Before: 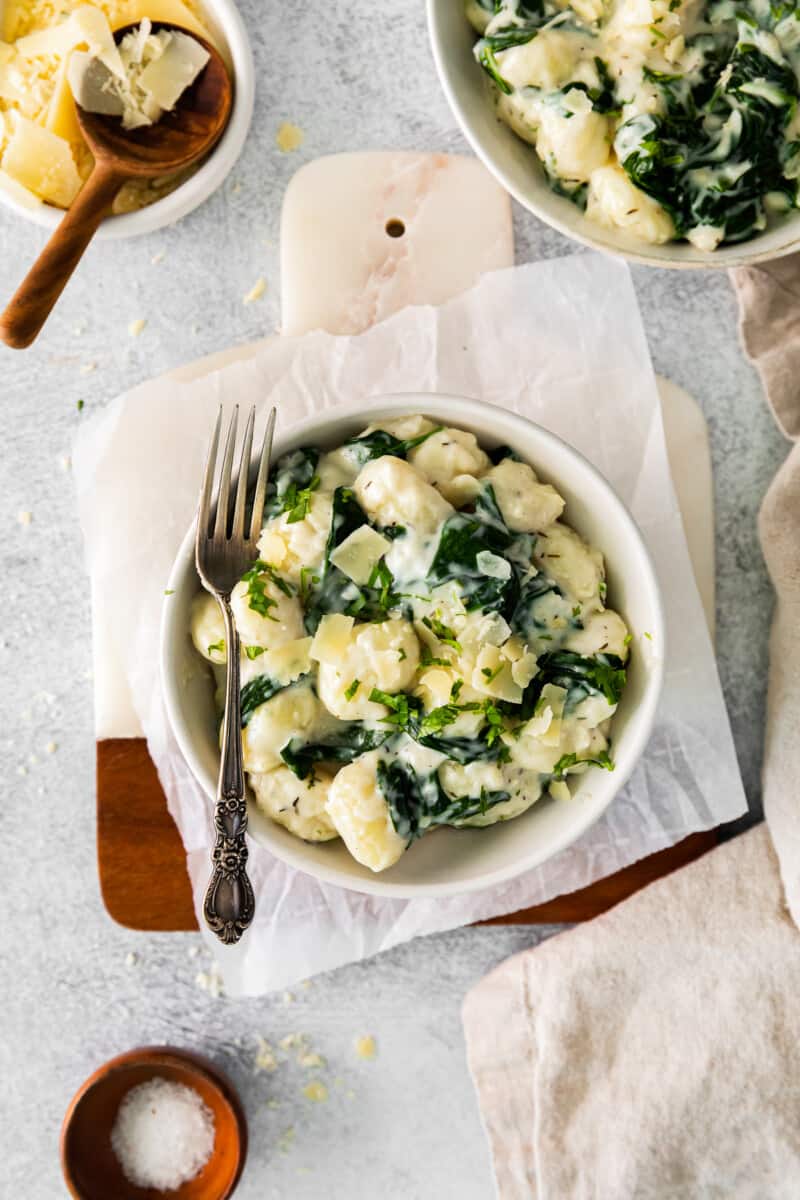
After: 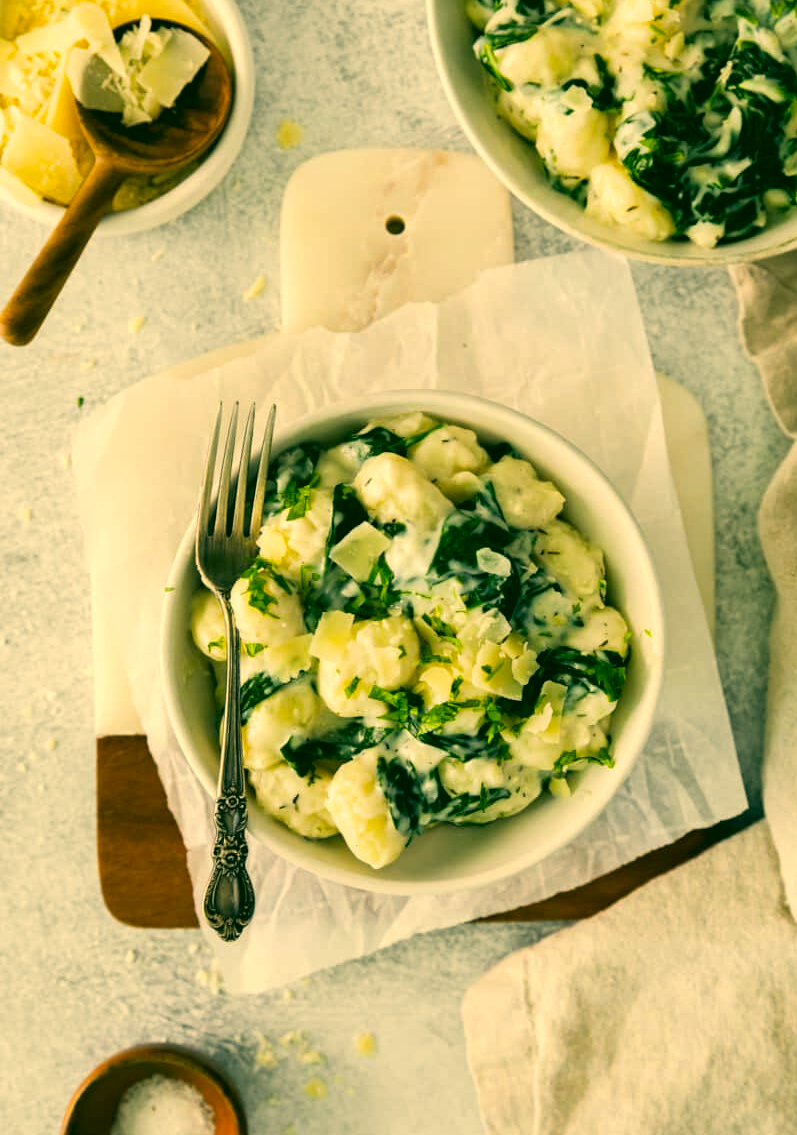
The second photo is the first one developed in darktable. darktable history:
color correction: highlights a* 5.69, highlights b* 33.27, shadows a* -26.62, shadows b* 3.75
crop: top 0.3%, right 0.258%, bottom 5.087%
